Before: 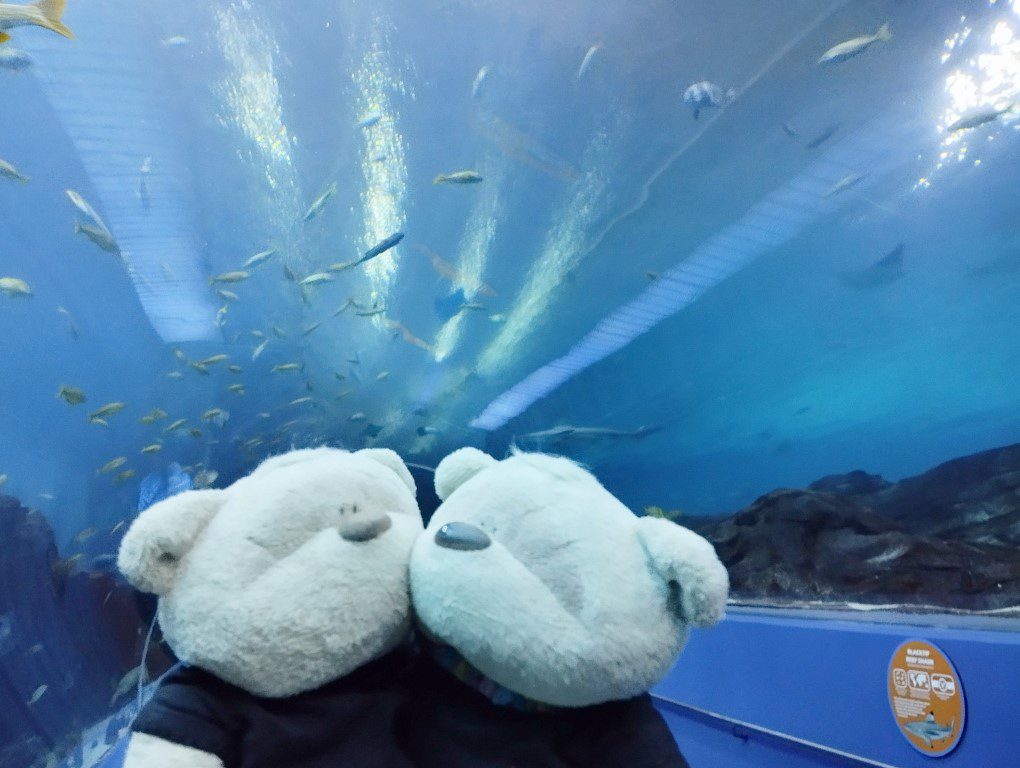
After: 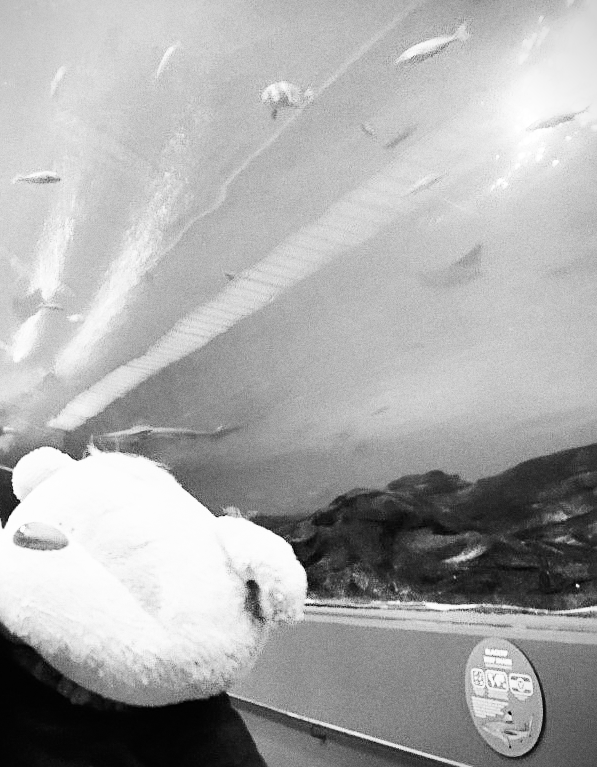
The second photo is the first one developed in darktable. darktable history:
crop: left 41.402%
monochrome: on, module defaults
base curve: curves: ch0 [(0, 0) (0.007, 0.004) (0.027, 0.03) (0.046, 0.07) (0.207, 0.54) (0.442, 0.872) (0.673, 0.972) (1, 1)], preserve colors none
grain: on, module defaults
sharpen: on, module defaults
vignetting: fall-off start 92.6%, brightness -0.52, saturation -0.51, center (-0.012, 0)
